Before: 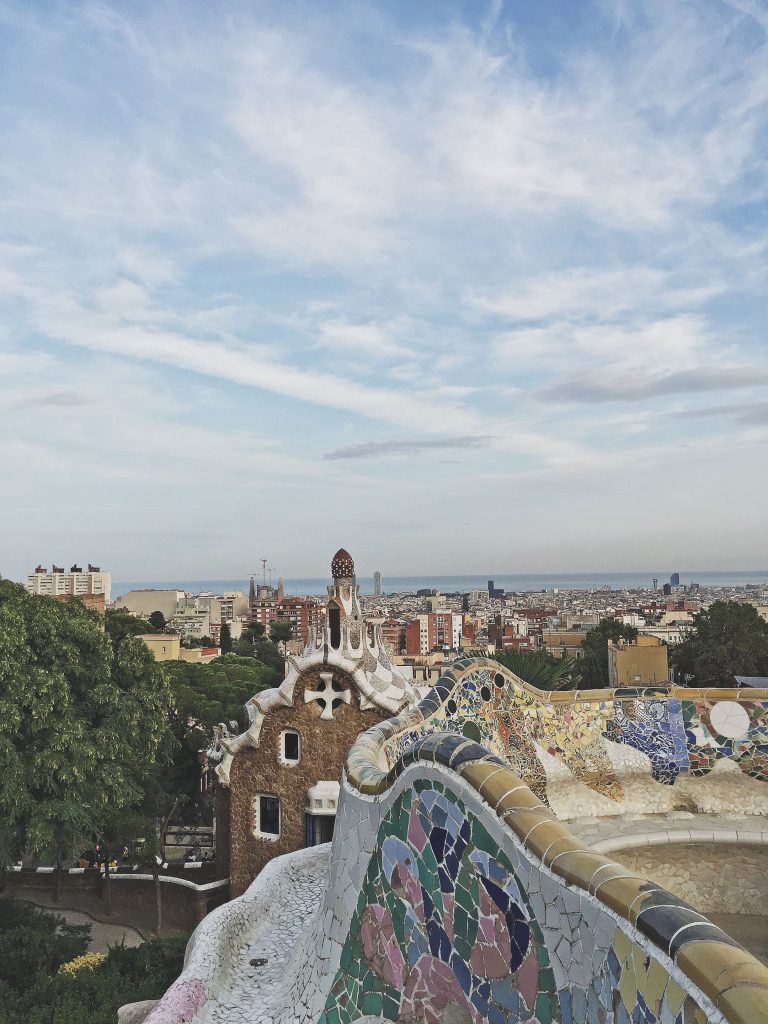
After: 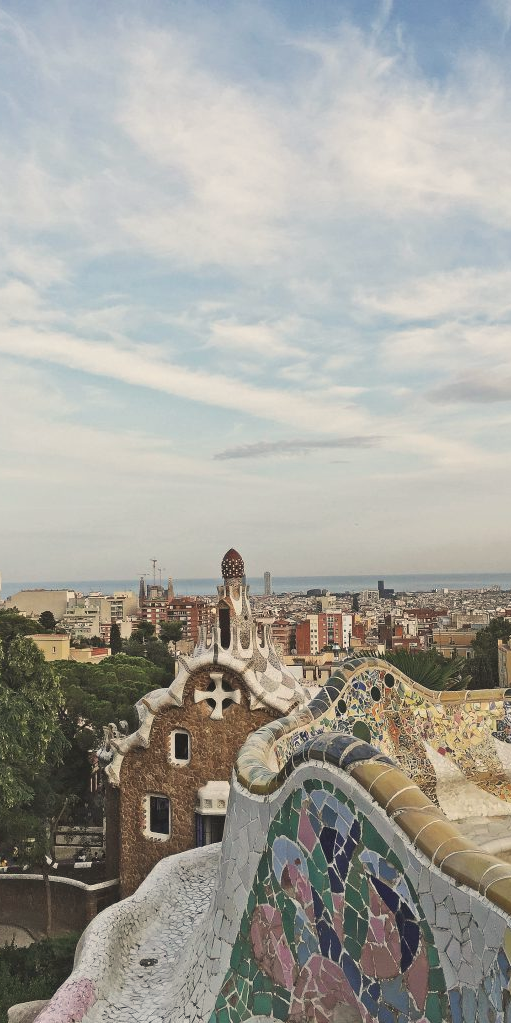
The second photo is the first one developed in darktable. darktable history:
white balance: red 1.045, blue 0.932
crop and rotate: left 14.385%, right 18.948%
